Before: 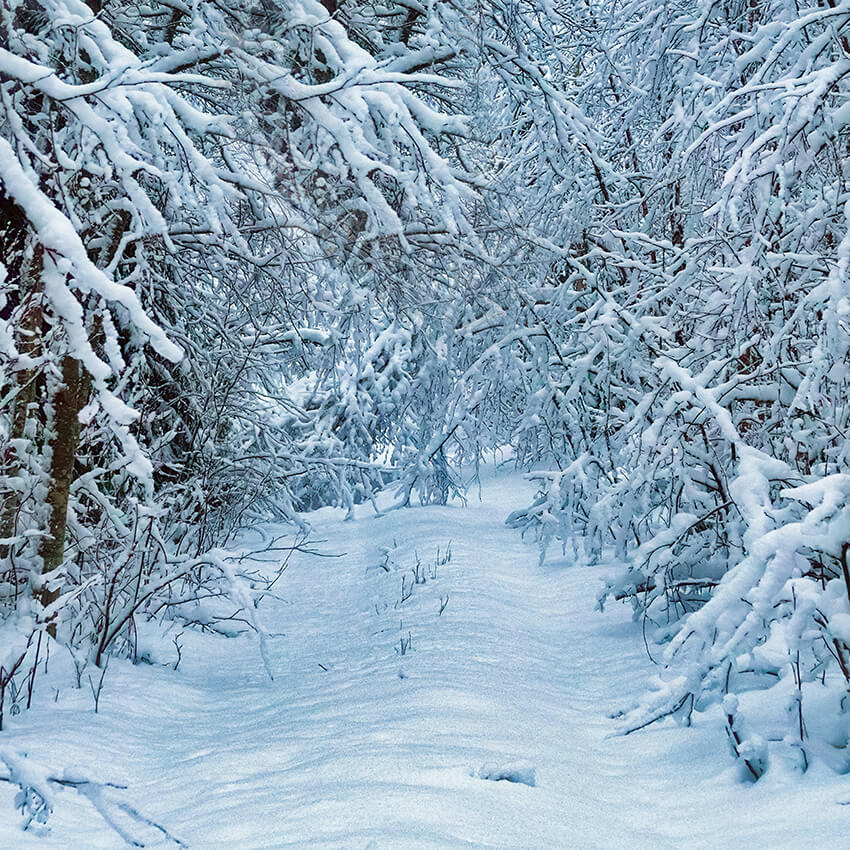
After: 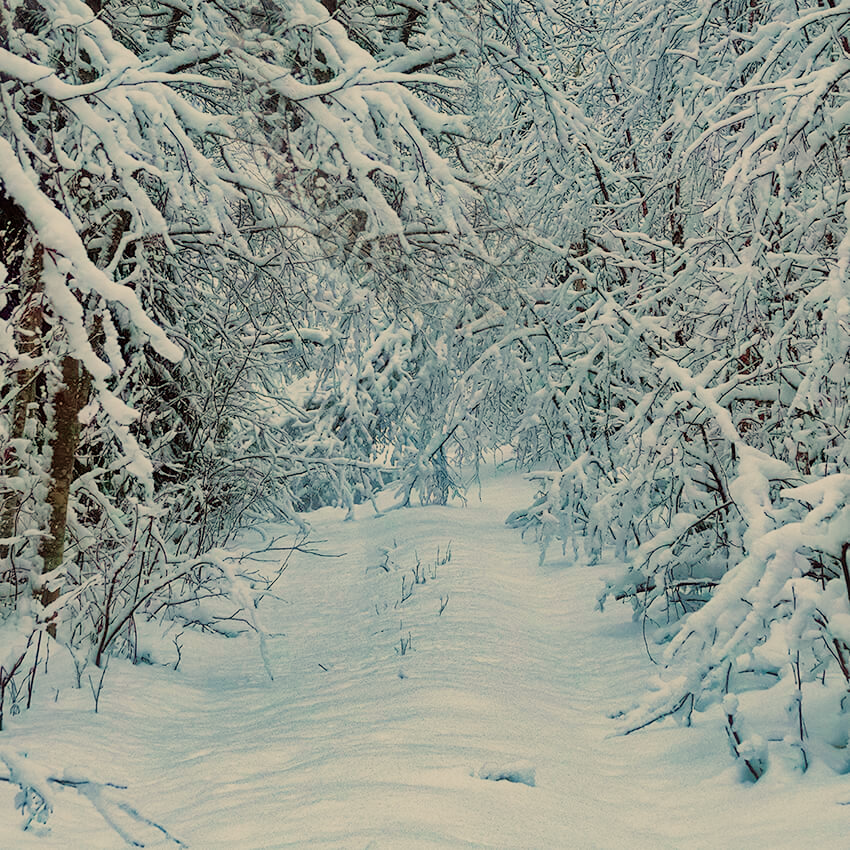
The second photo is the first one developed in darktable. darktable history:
white balance: red 1.123, blue 0.83
filmic rgb: black relative exposure -13 EV, threshold 3 EV, target white luminance 85%, hardness 6.3, latitude 42.11%, contrast 0.858, shadows ↔ highlights balance 8.63%, color science v4 (2020), enable highlight reconstruction true
